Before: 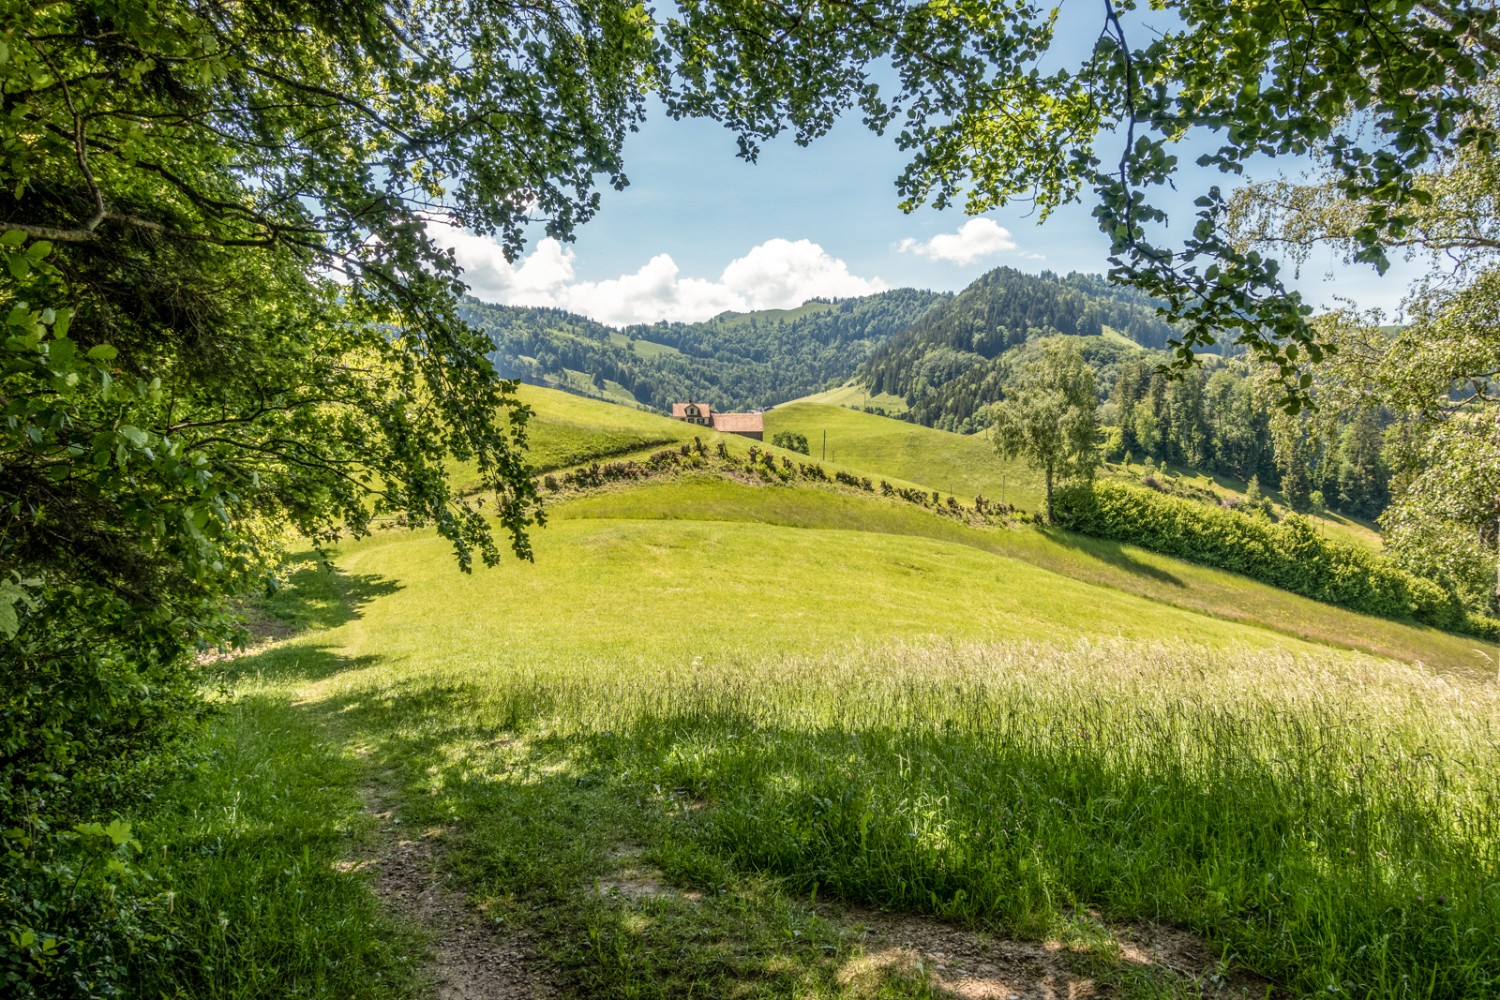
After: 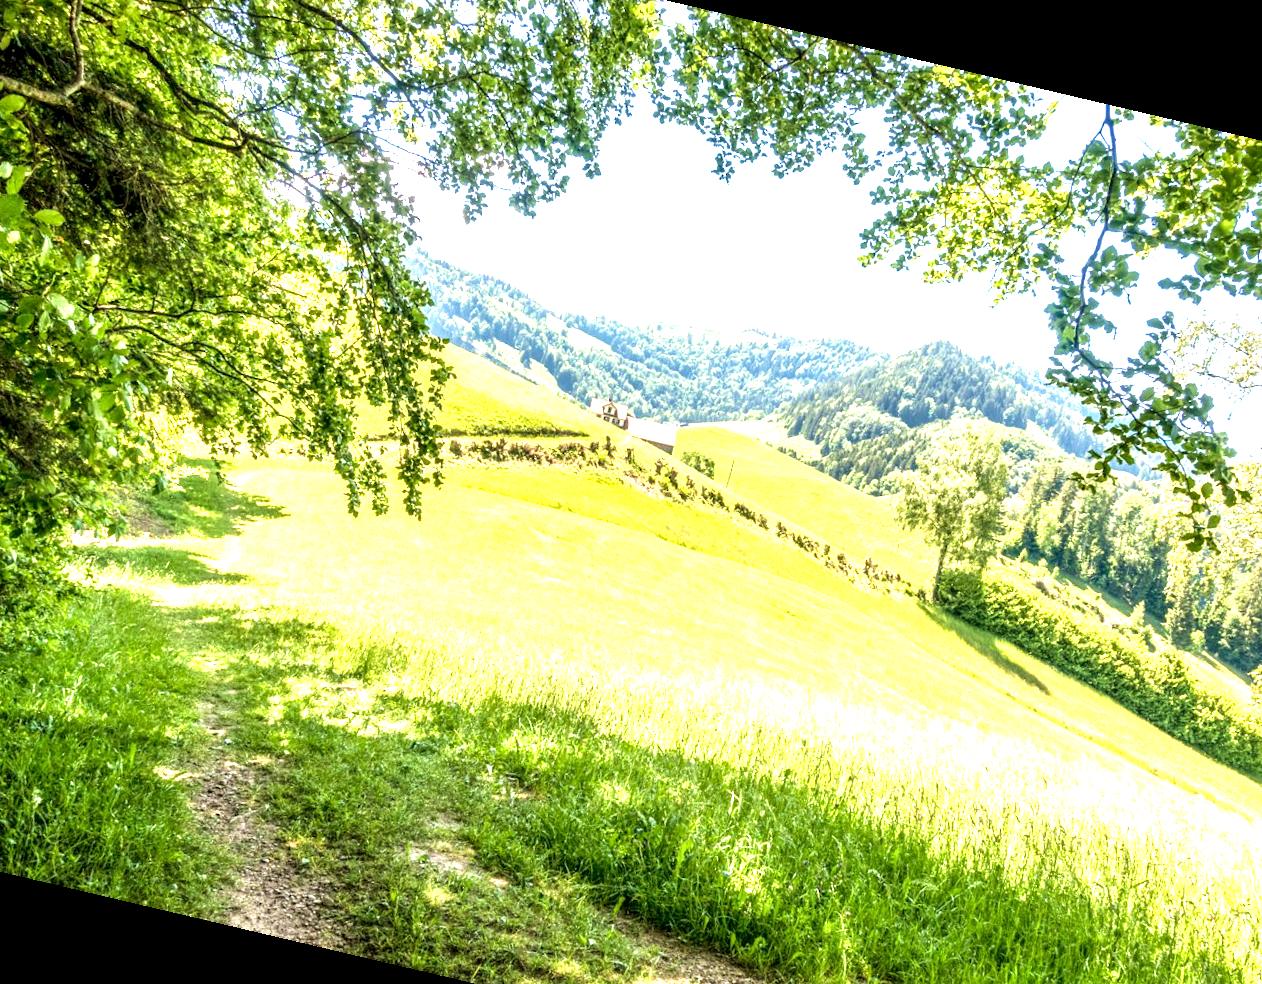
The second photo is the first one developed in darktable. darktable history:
crop and rotate: left 11.831%, top 11.346%, right 13.429%, bottom 13.899%
exposure: black level correction 0.001, exposure 2 EV, compensate highlight preservation false
rotate and perspective: rotation 13.27°, automatic cropping off
velvia: on, module defaults
